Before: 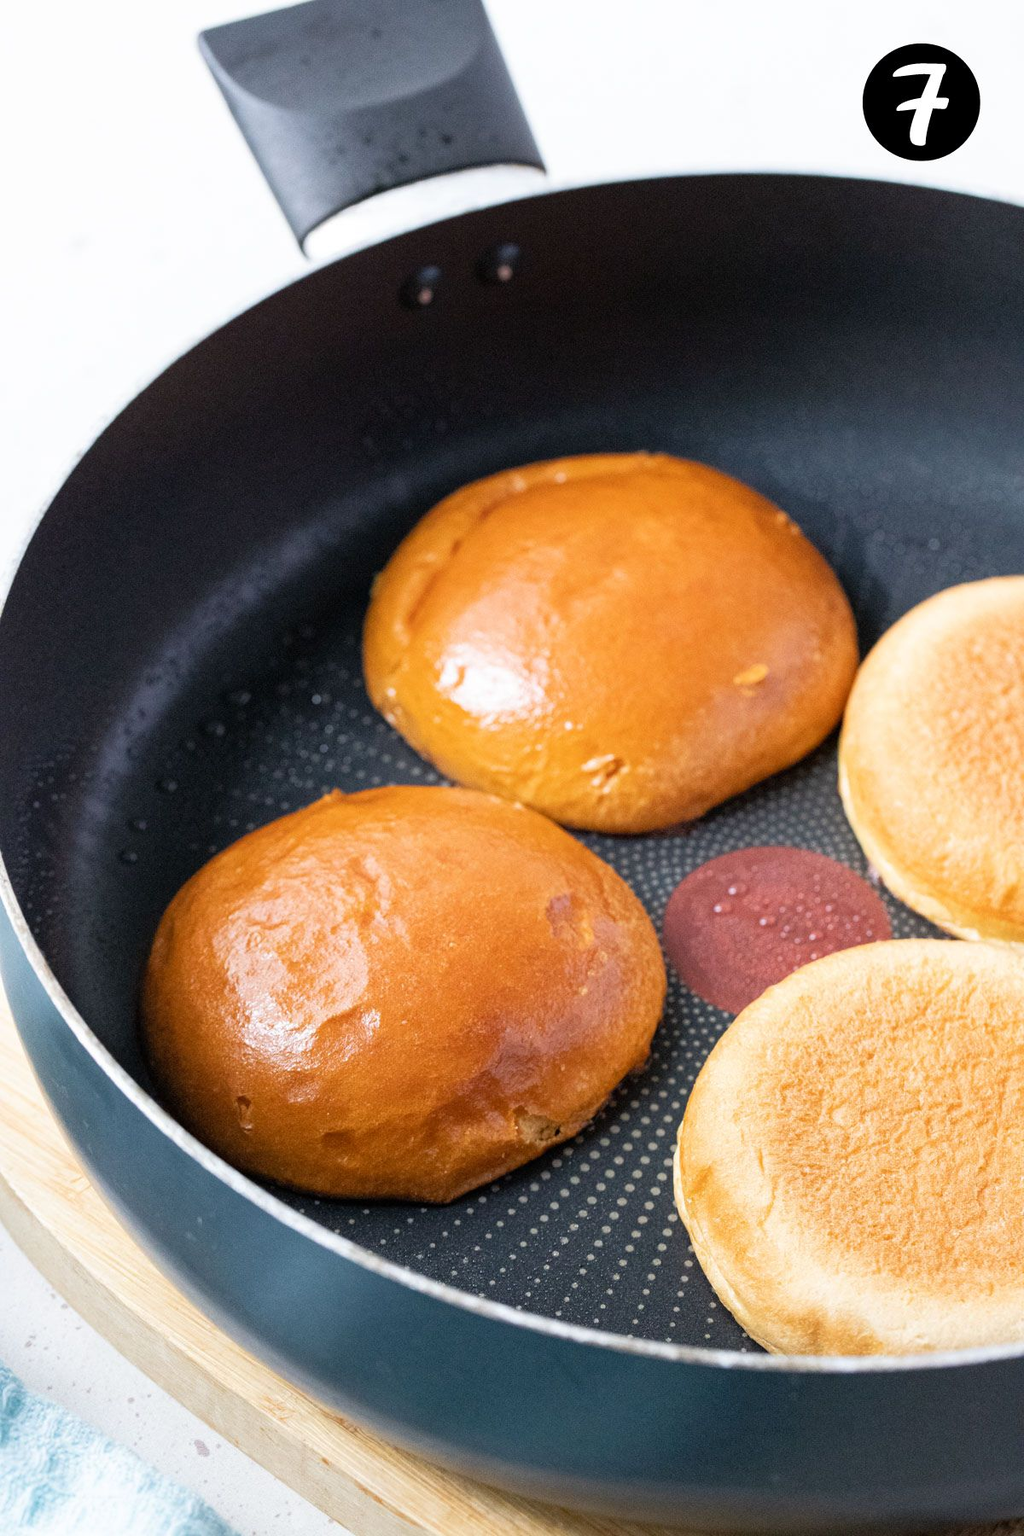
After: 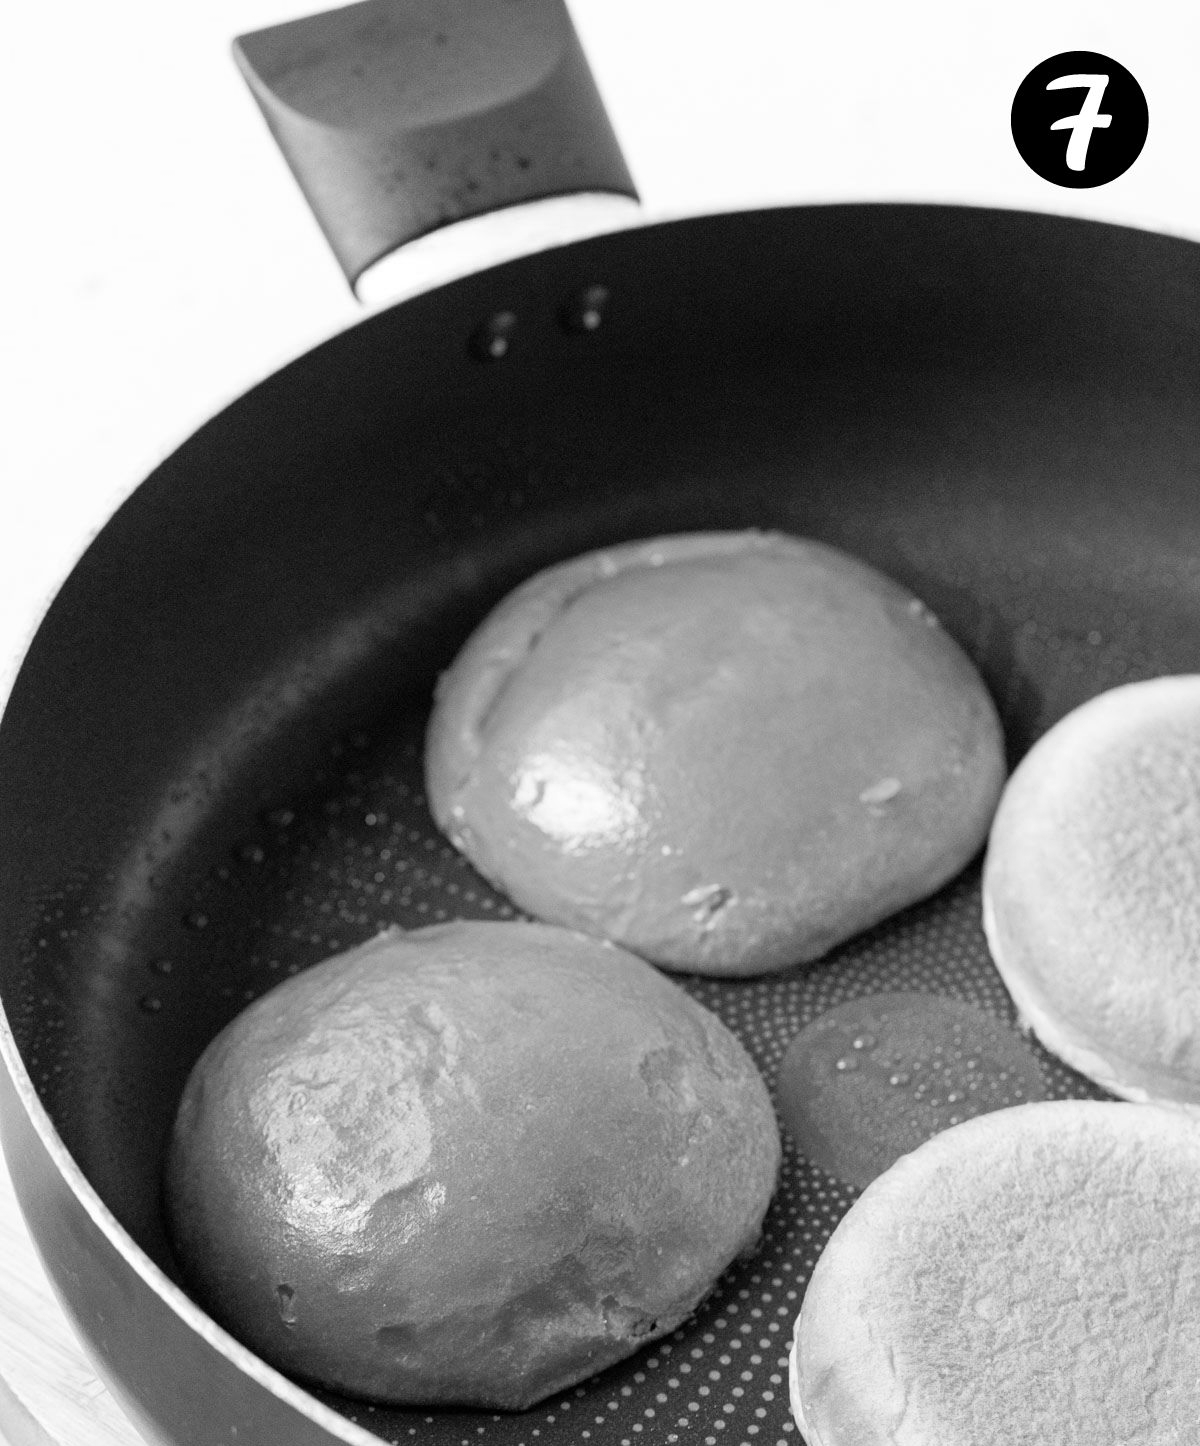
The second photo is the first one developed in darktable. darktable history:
monochrome: on, module defaults
color balance rgb: perceptual saturation grading › global saturation 30%, global vibrance 20%
color correction: highlights a* 12.23, highlights b* 5.41
crop: bottom 19.644%
